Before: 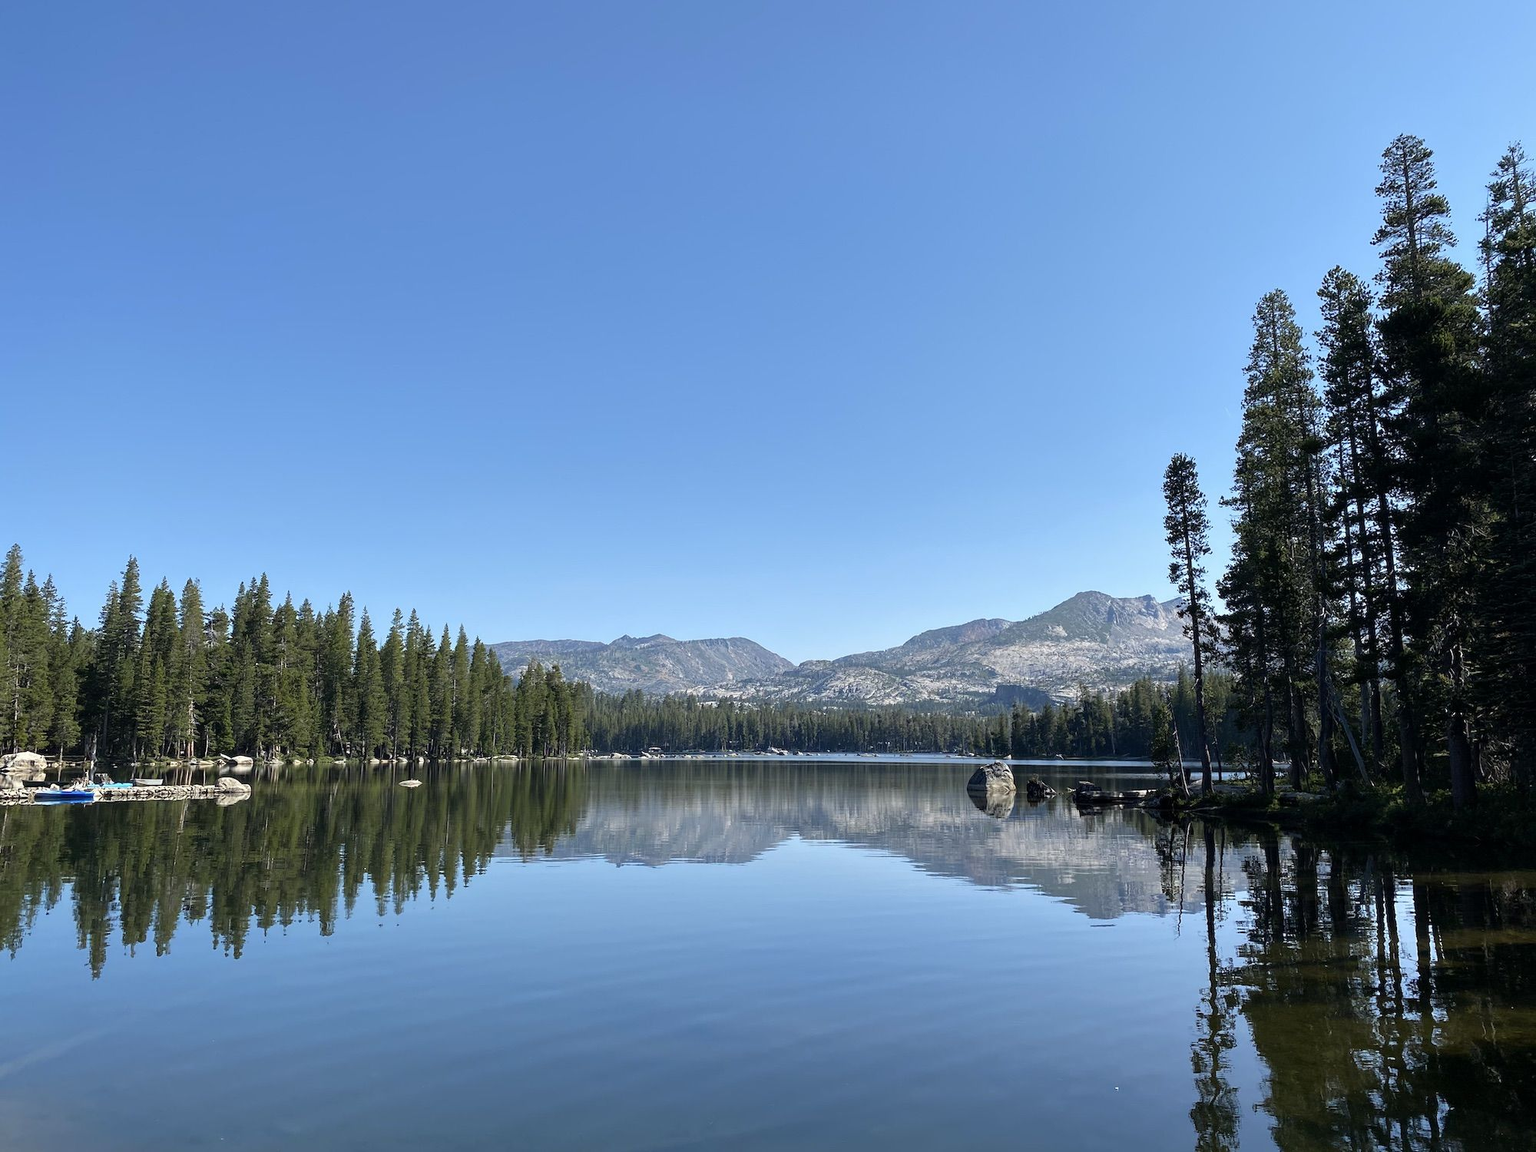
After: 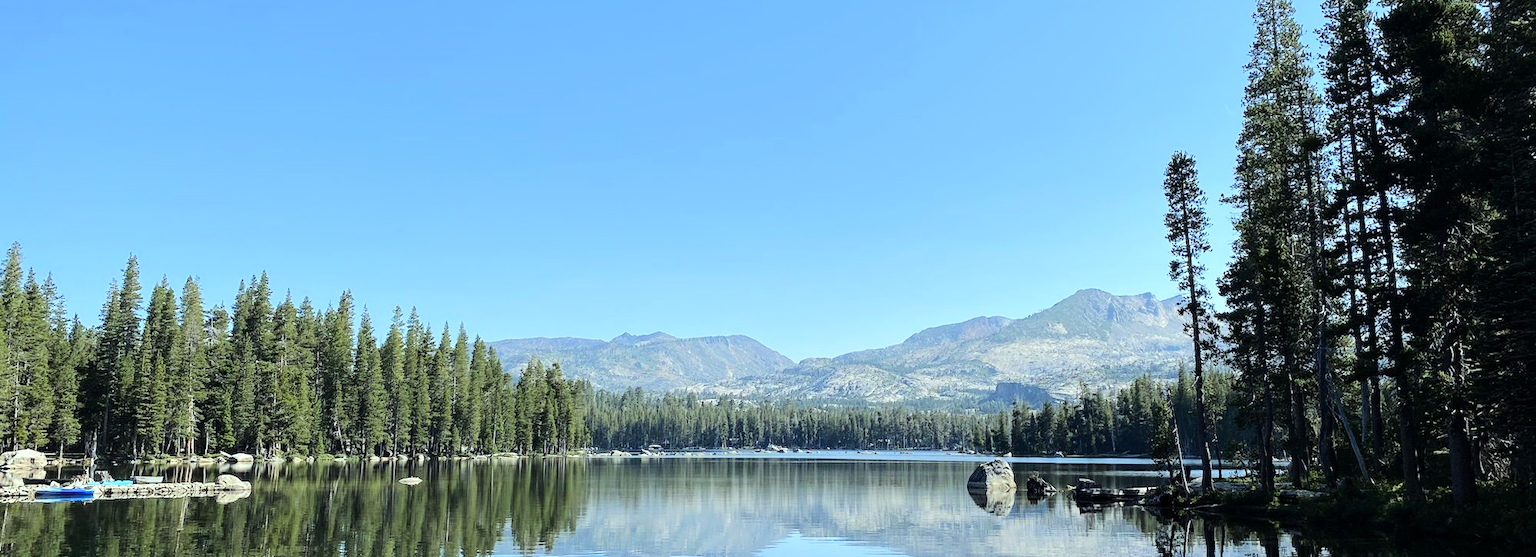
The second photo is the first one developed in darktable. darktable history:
color correction: highlights a* -6.52, highlights b* 0.639
tone equalizer: -7 EV 0.142 EV, -6 EV 0.574 EV, -5 EV 1.16 EV, -4 EV 1.34 EV, -3 EV 1.18 EV, -2 EV 0.6 EV, -1 EV 0.152 EV, edges refinement/feathering 500, mask exposure compensation -1.57 EV, preserve details no
crop and rotate: top 26.322%, bottom 25.231%
